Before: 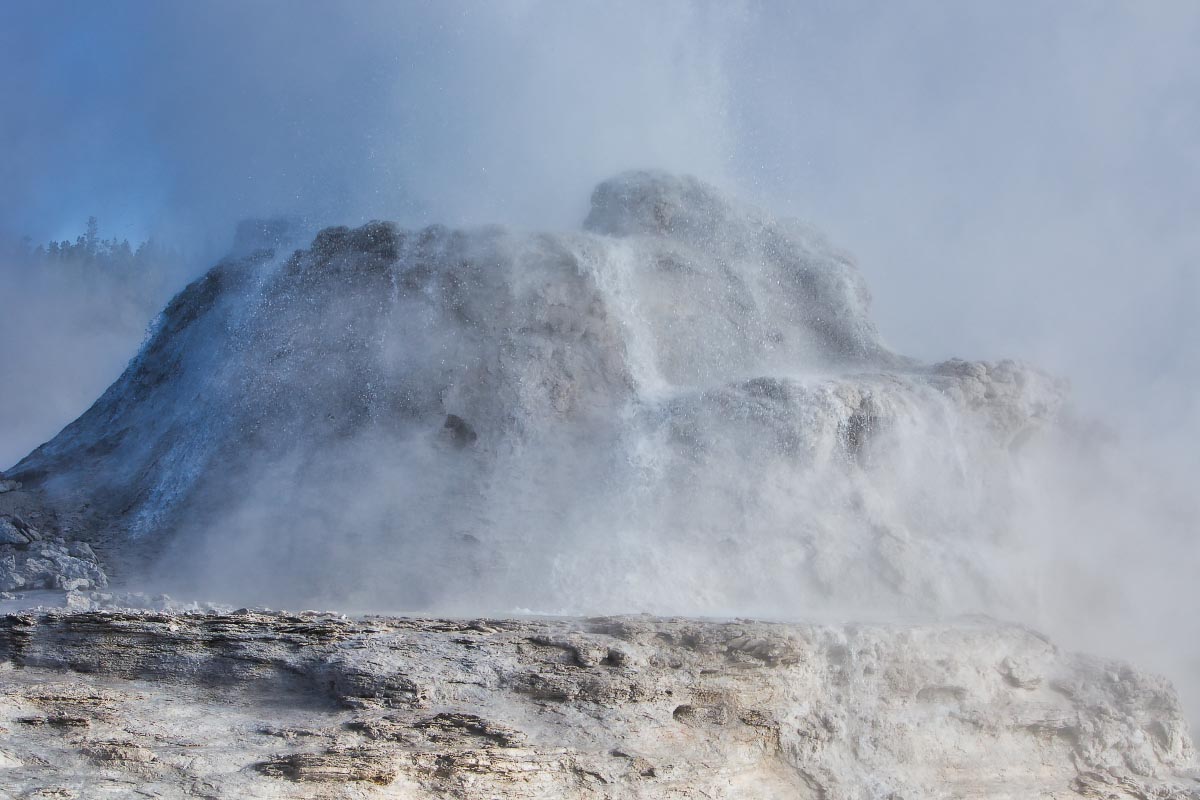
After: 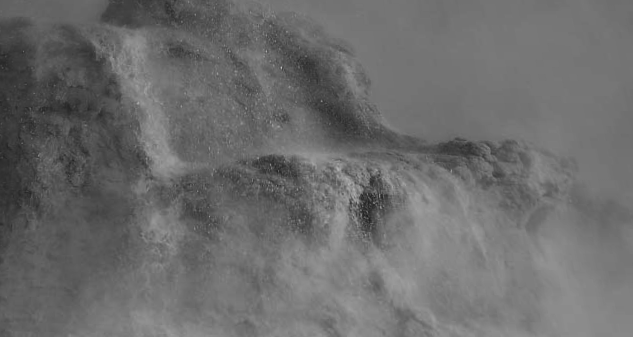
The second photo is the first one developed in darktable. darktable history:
rotate and perspective: rotation 0.72°, lens shift (vertical) -0.352, lens shift (horizontal) -0.051, crop left 0.152, crop right 0.859, crop top 0.019, crop bottom 0.964
crop: left 36.005%, top 18.293%, right 0.31%, bottom 38.444%
color balance rgb: linear chroma grading › global chroma 15%, perceptual saturation grading › global saturation 30%
contrast brightness saturation: contrast -0.03, brightness -0.59, saturation -1
